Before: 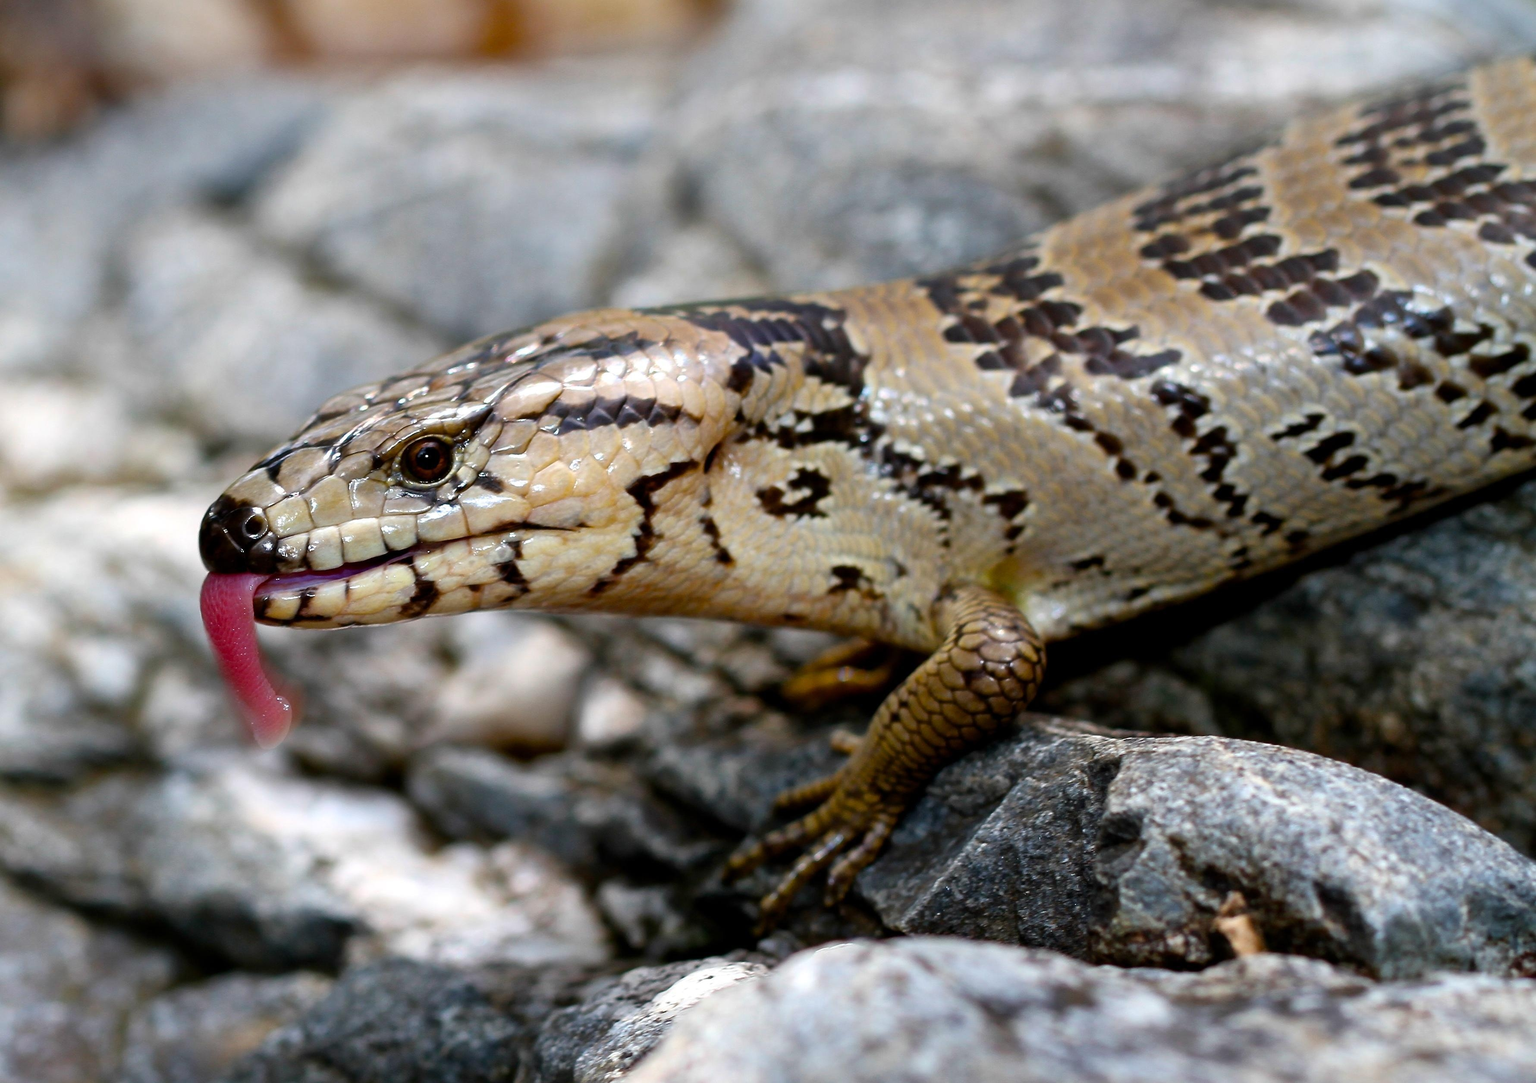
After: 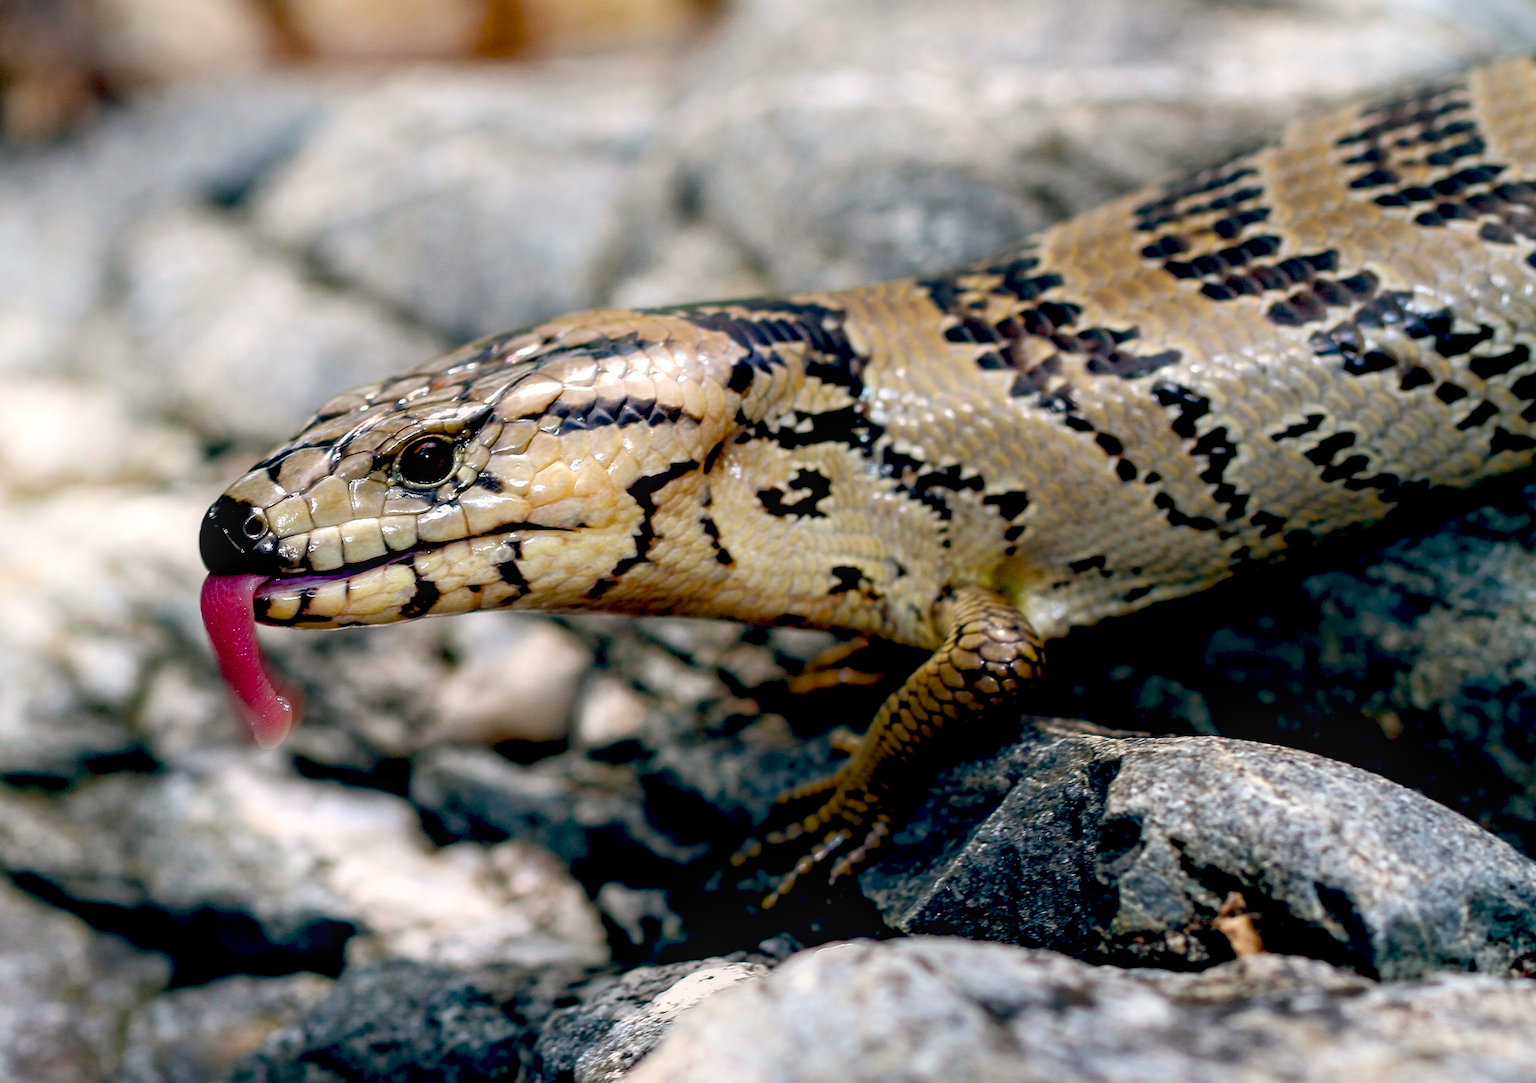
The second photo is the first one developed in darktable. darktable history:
color balance rgb: perceptual saturation grading › global saturation 10%, global vibrance 10%
local contrast: on, module defaults
color balance: lift [0.975, 0.993, 1, 1.015], gamma [1.1, 1, 1, 0.945], gain [1, 1.04, 1, 0.95]
shadows and highlights: shadows -40.15, highlights 62.88, soften with gaussian
